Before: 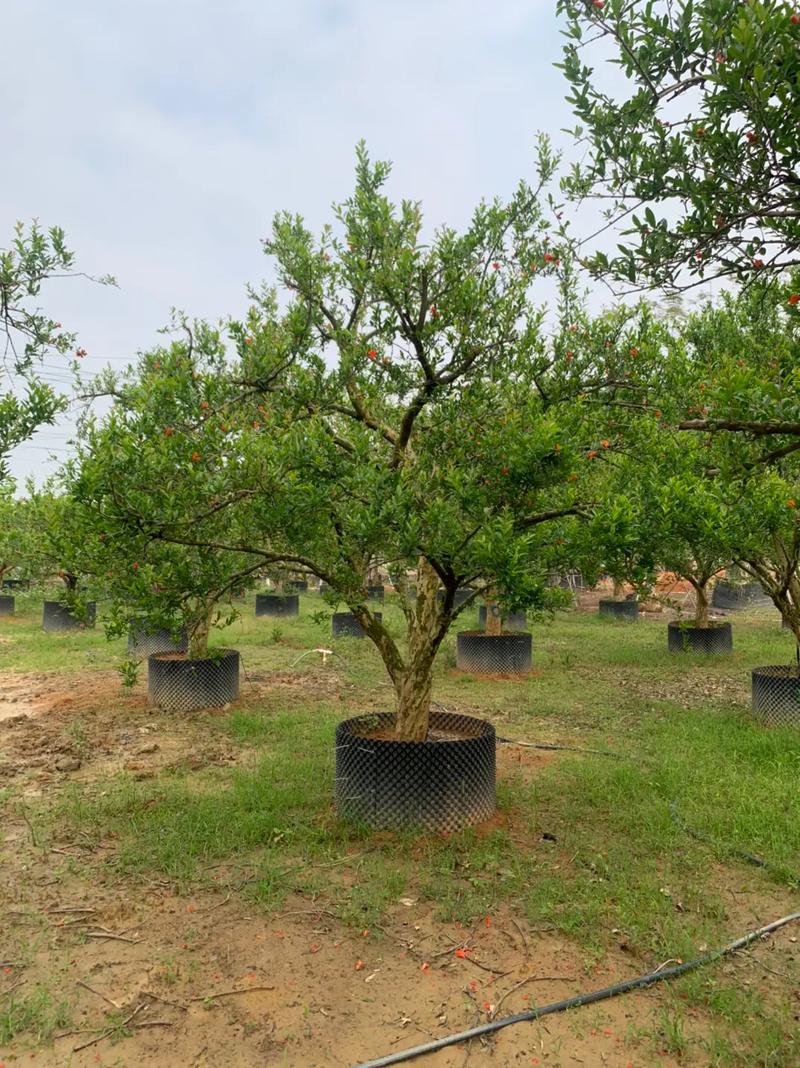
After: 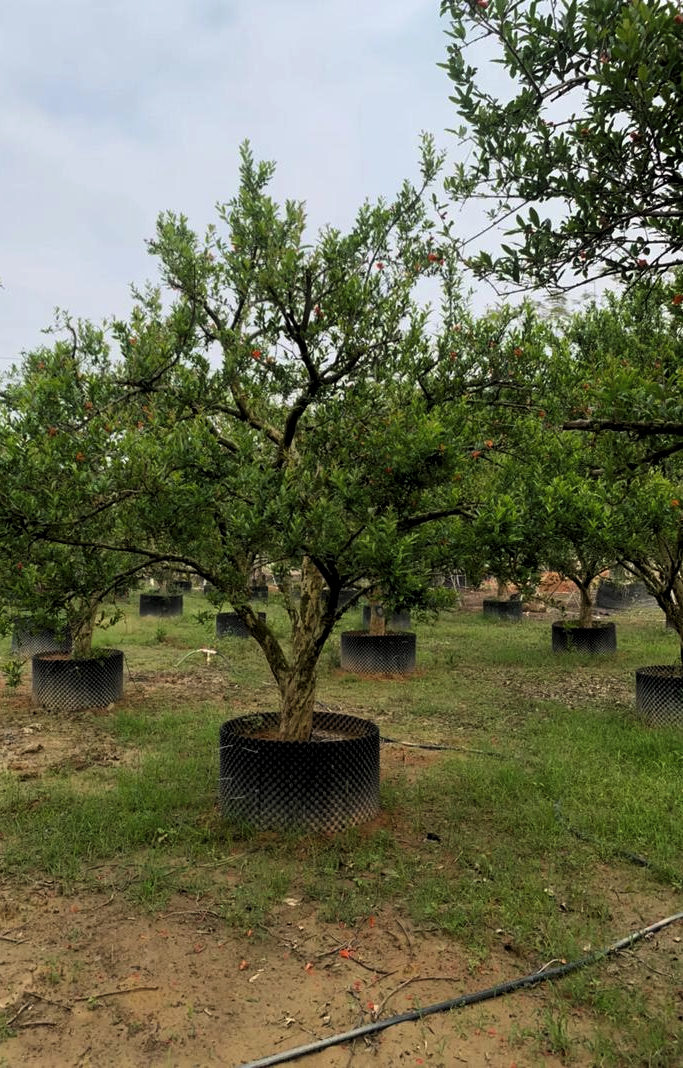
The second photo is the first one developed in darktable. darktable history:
levels: levels [0.116, 0.574, 1]
crop and rotate: left 14.584%
